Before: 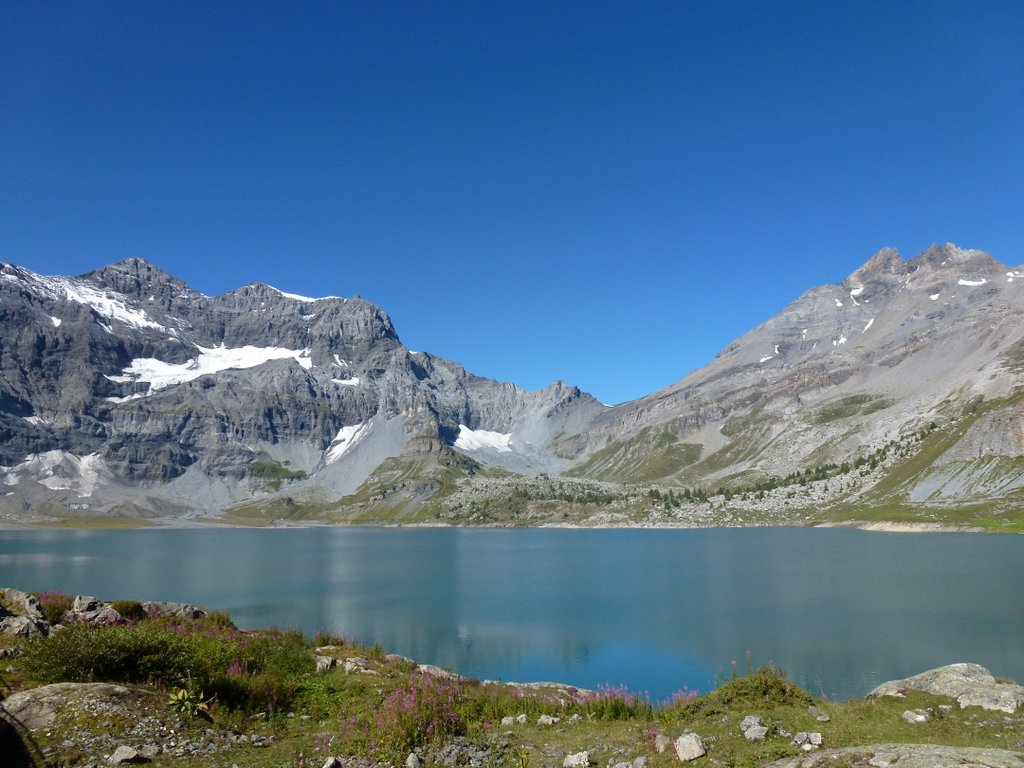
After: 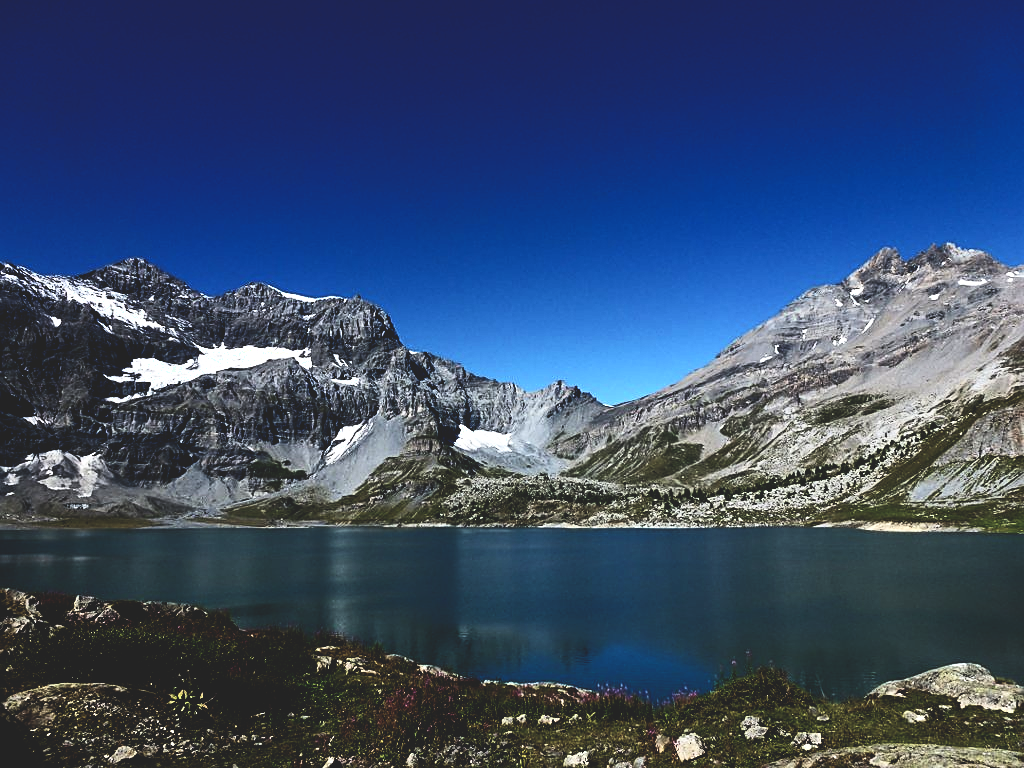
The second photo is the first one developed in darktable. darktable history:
contrast brightness saturation: contrast 0.28
sharpen: on, module defaults
base curve: curves: ch0 [(0, 0.036) (0.083, 0.04) (0.804, 1)], preserve colors none
color correction: saturation 0.8
